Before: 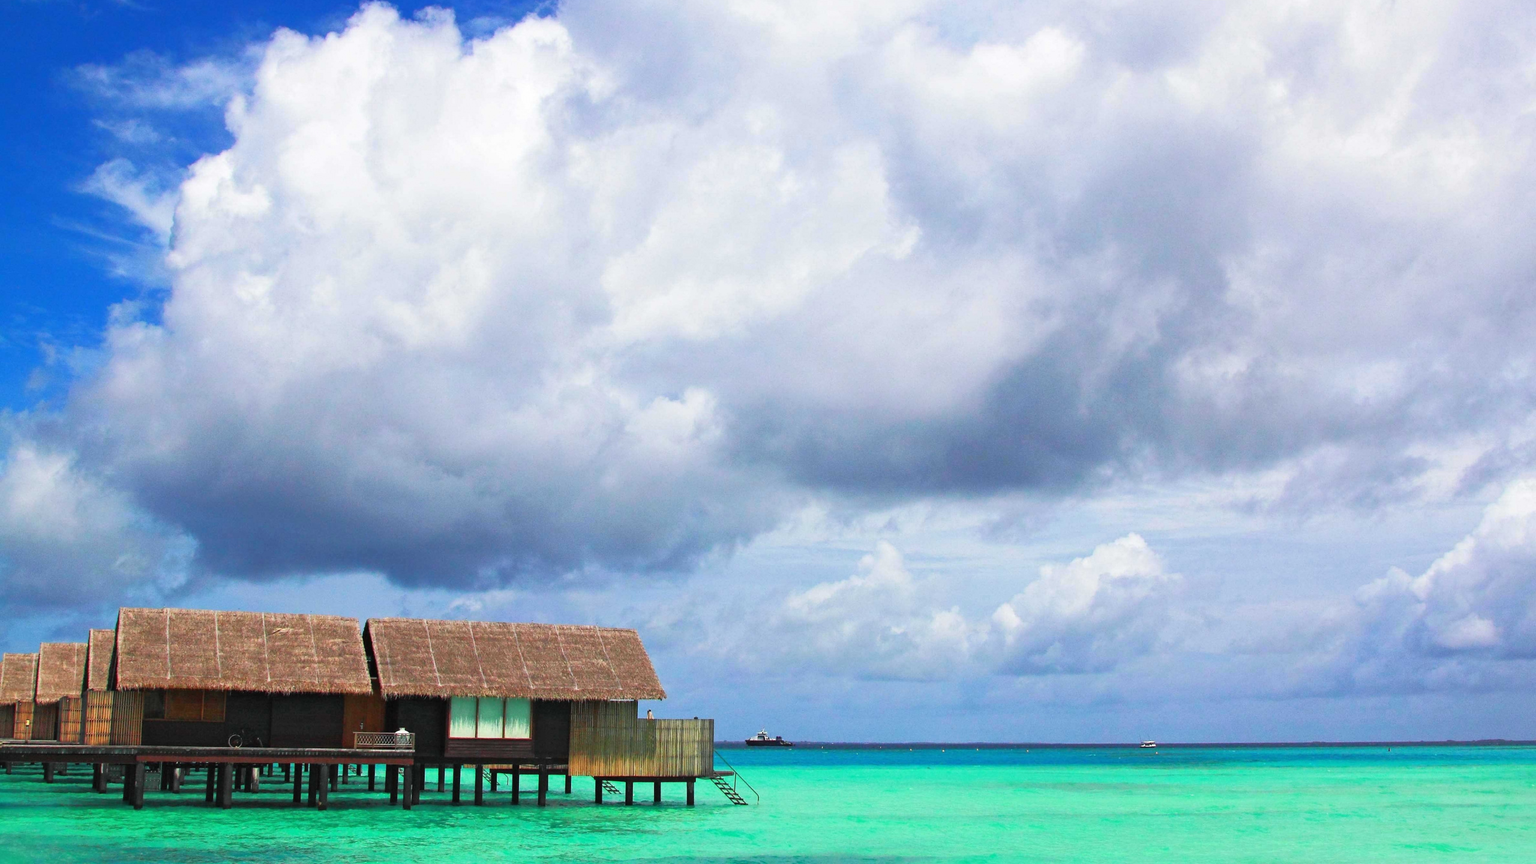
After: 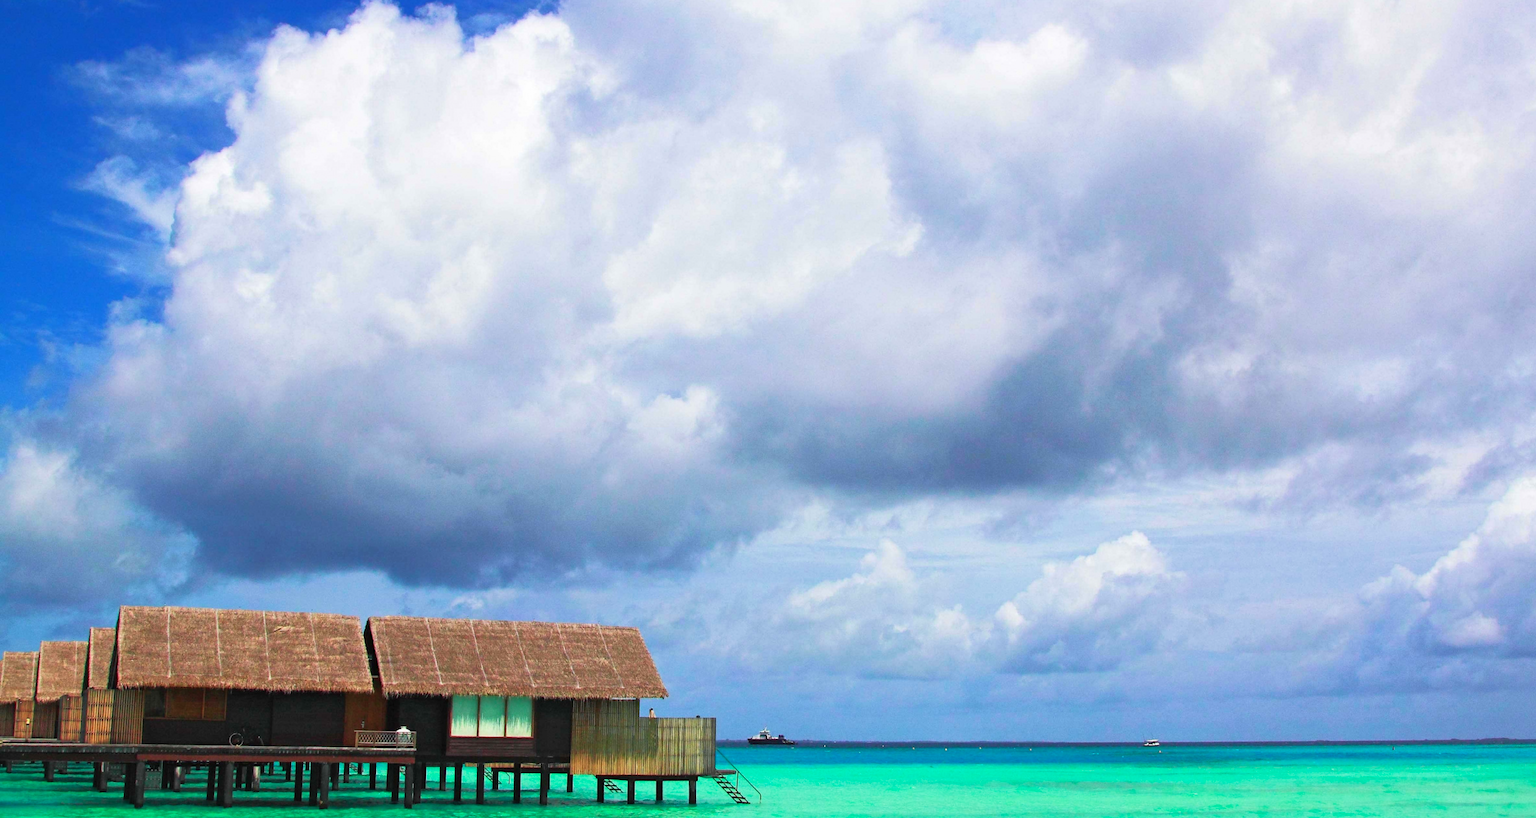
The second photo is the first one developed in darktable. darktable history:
velvia: on, module defaults
crop: top 0.418%, right 0.259%, bottom 5.067%
